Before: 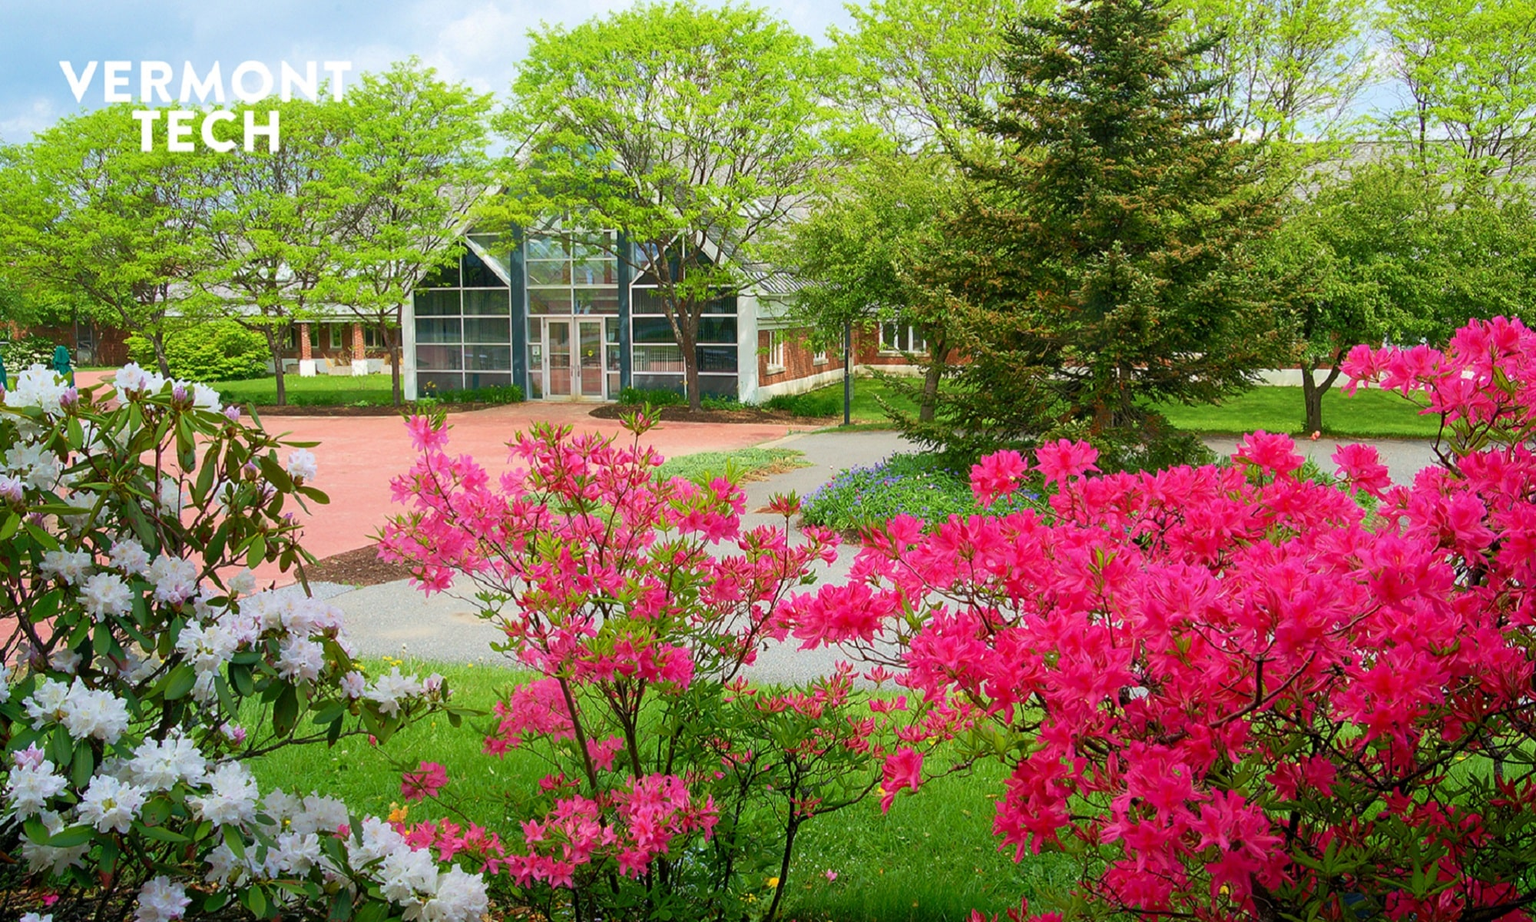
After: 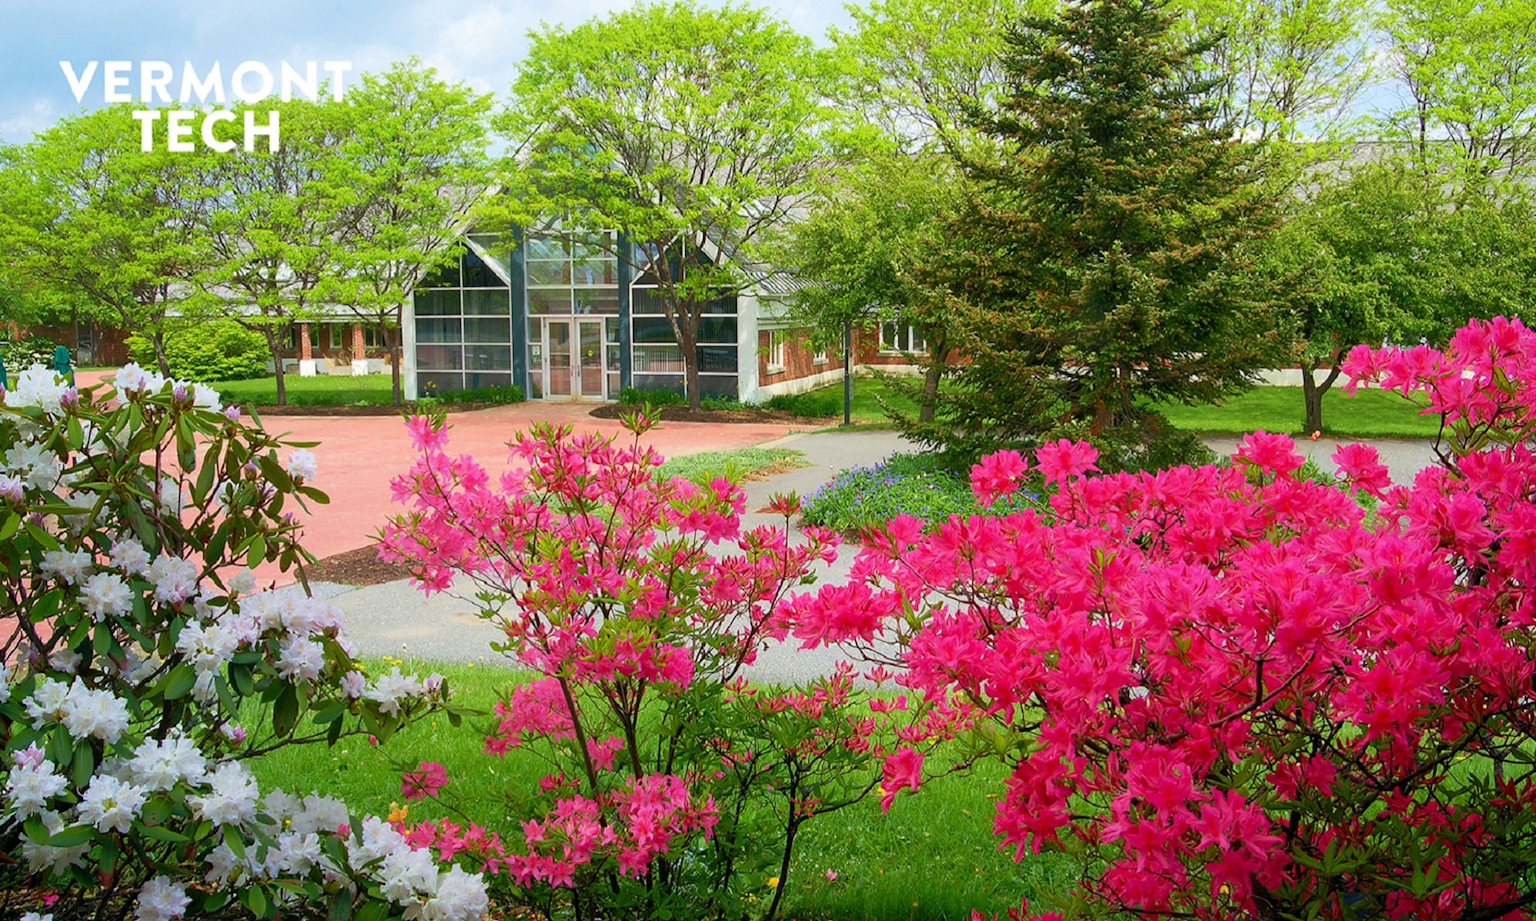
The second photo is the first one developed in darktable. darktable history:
tone equalizer: on, module defaults
white balance: emerald 1
